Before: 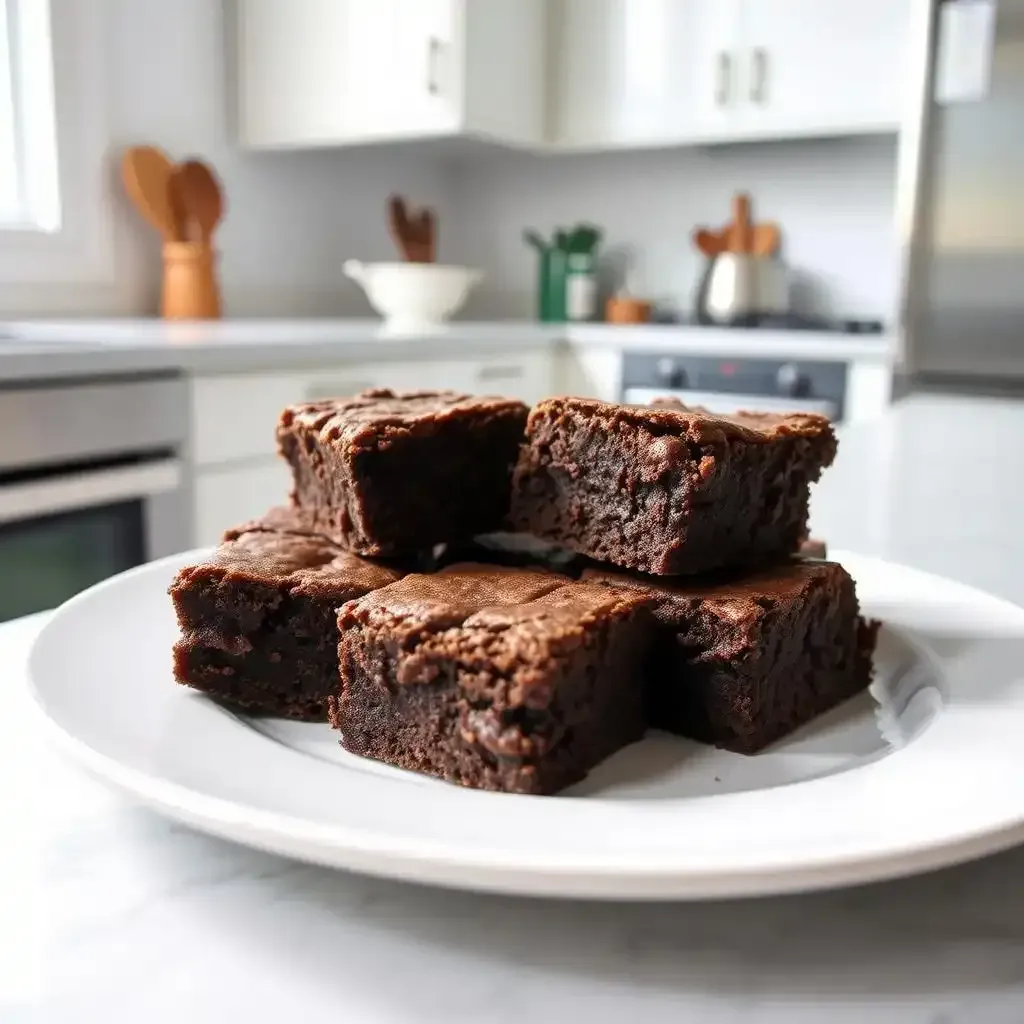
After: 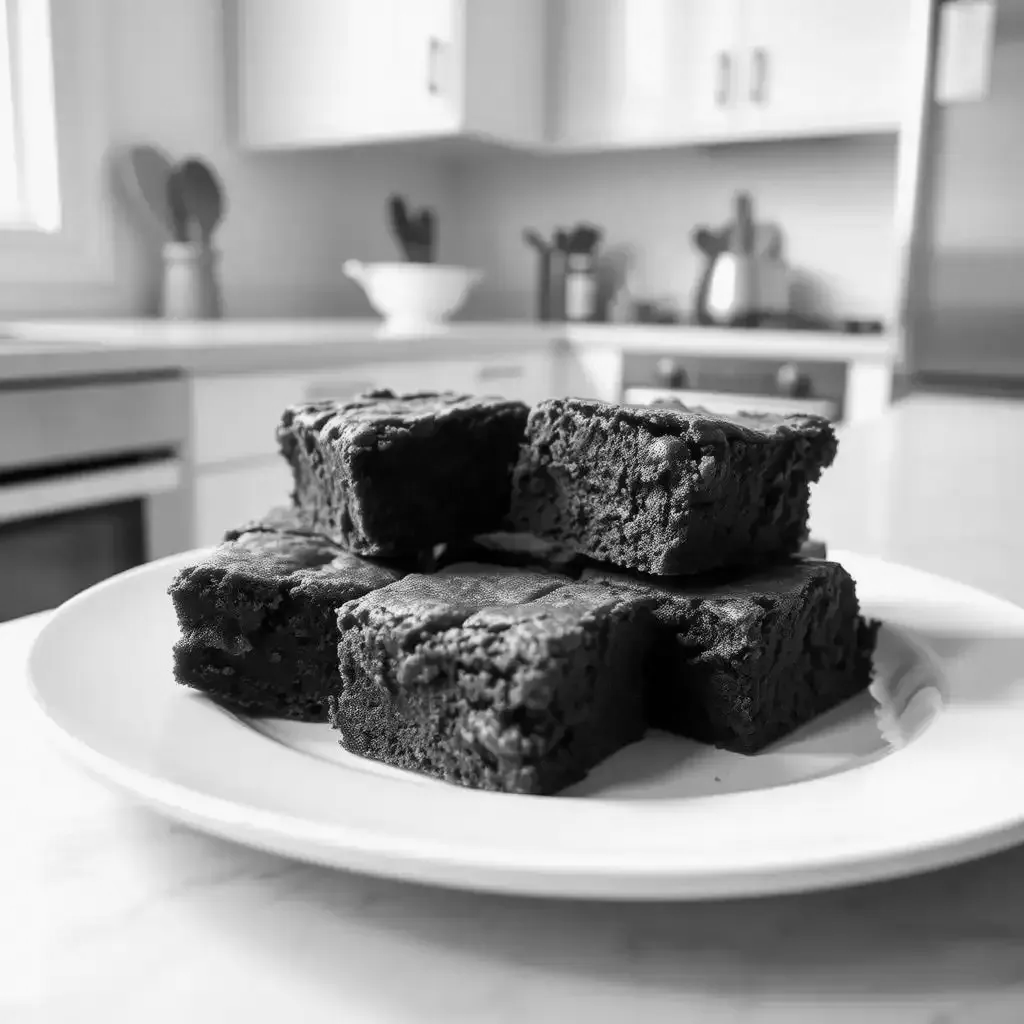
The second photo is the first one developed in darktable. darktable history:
monochrome: a 32, b 64, size 2.3
color balance: output saturation 98.5%
